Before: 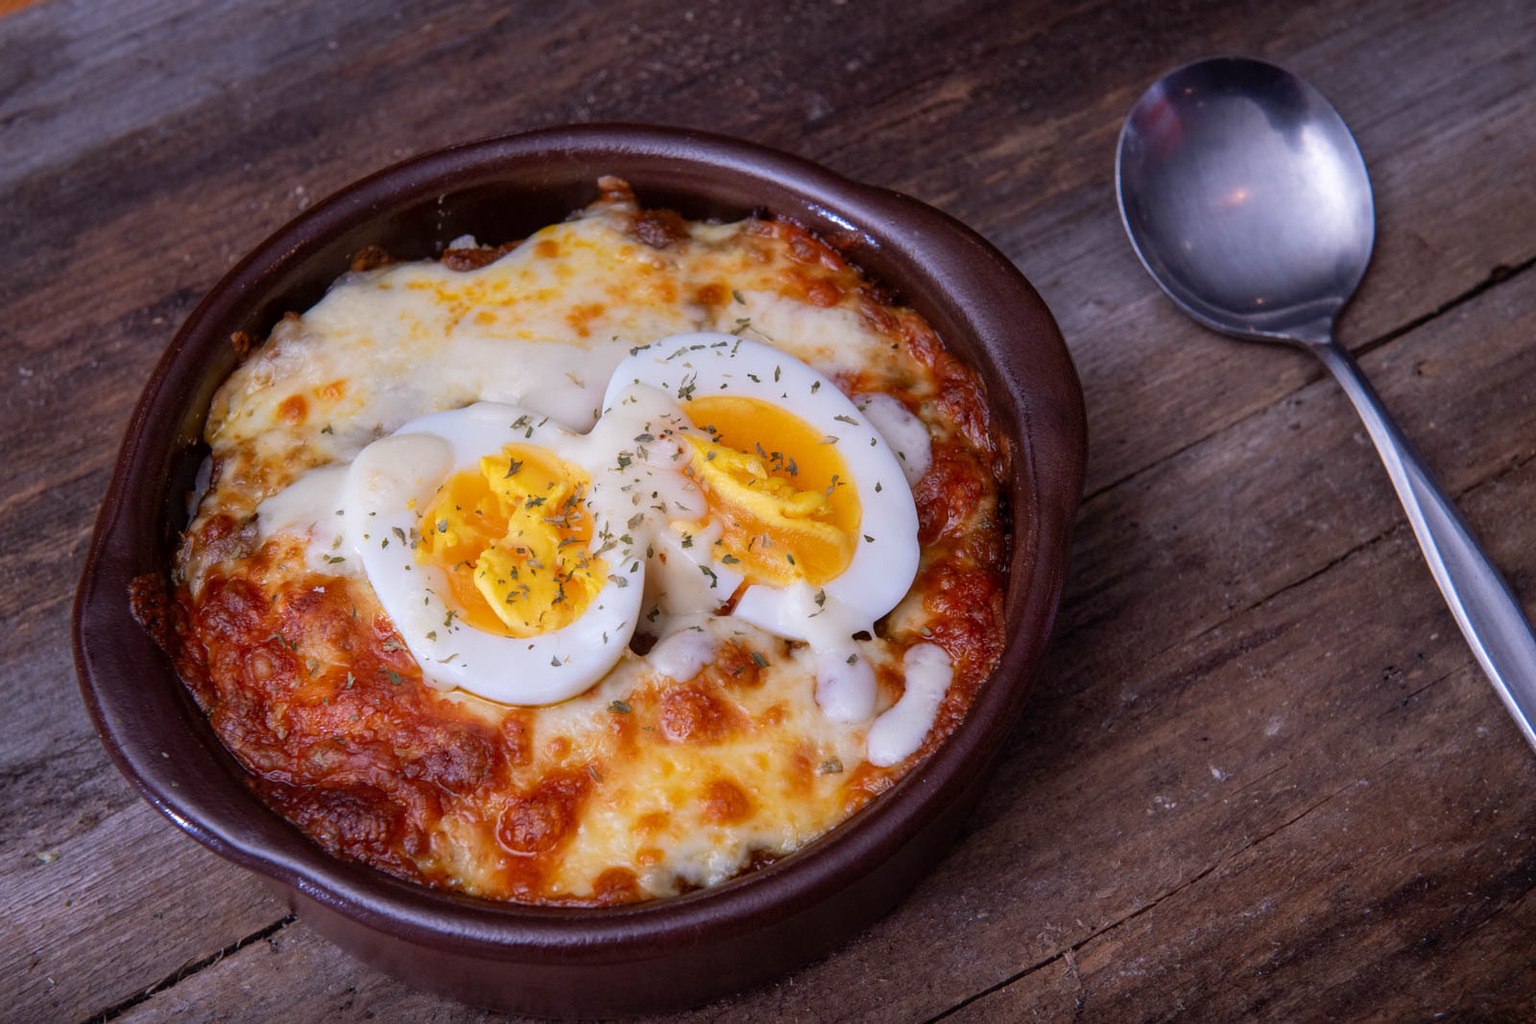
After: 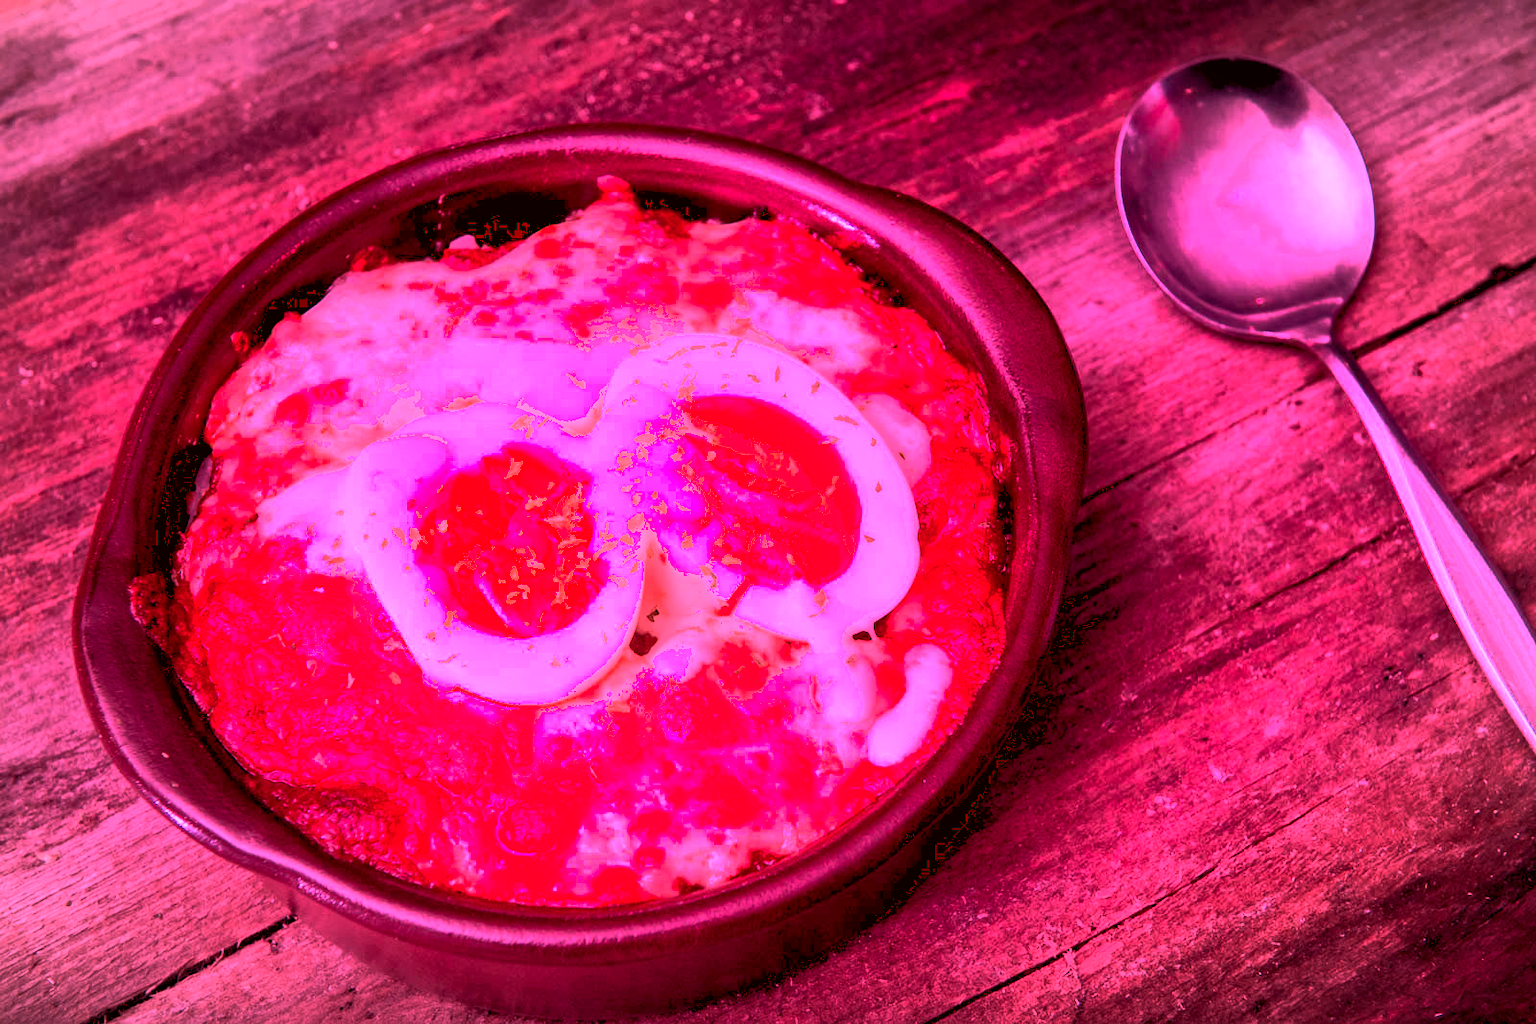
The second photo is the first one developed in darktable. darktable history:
levels: levels [0.036, 0.364, 0.827]
shadows and highlights: shadows -70, highlights 35, soften with gaussian
local contrast: mode bilateral grid, contrast 25, coarseness 50, detail 123%, midtone range 0.2
tone mapping: contrast compression 1.4 | blend: blend mode average, opacity 100%; mask: uniform (no mask)
vibrance: vibrance 50%
vignetting: fall-off radius 100%, width/height ratio 1.337
zone system: zone [-1 ×8, 0.827, -1 ×16]
color correction: highlights a* 6.27, highlights b* 8.19, shadows a* 5.94, shadows b* 7.23, saturation 0.9
white balance: red 2.42, blue 1.533
exposure: black level correction 0.005, exposure 0.286 EV, compensate highlight preservation false
tone curve: curves: ch0 [(0, 0) (0.004, 0.001) (0.133, 0.078) (0.325, 0.241) (0.832, 0.917) (1, 1)], color space Lab, linked channels, preserve colors none
color contrast: blue-yellow contrast 0.7
